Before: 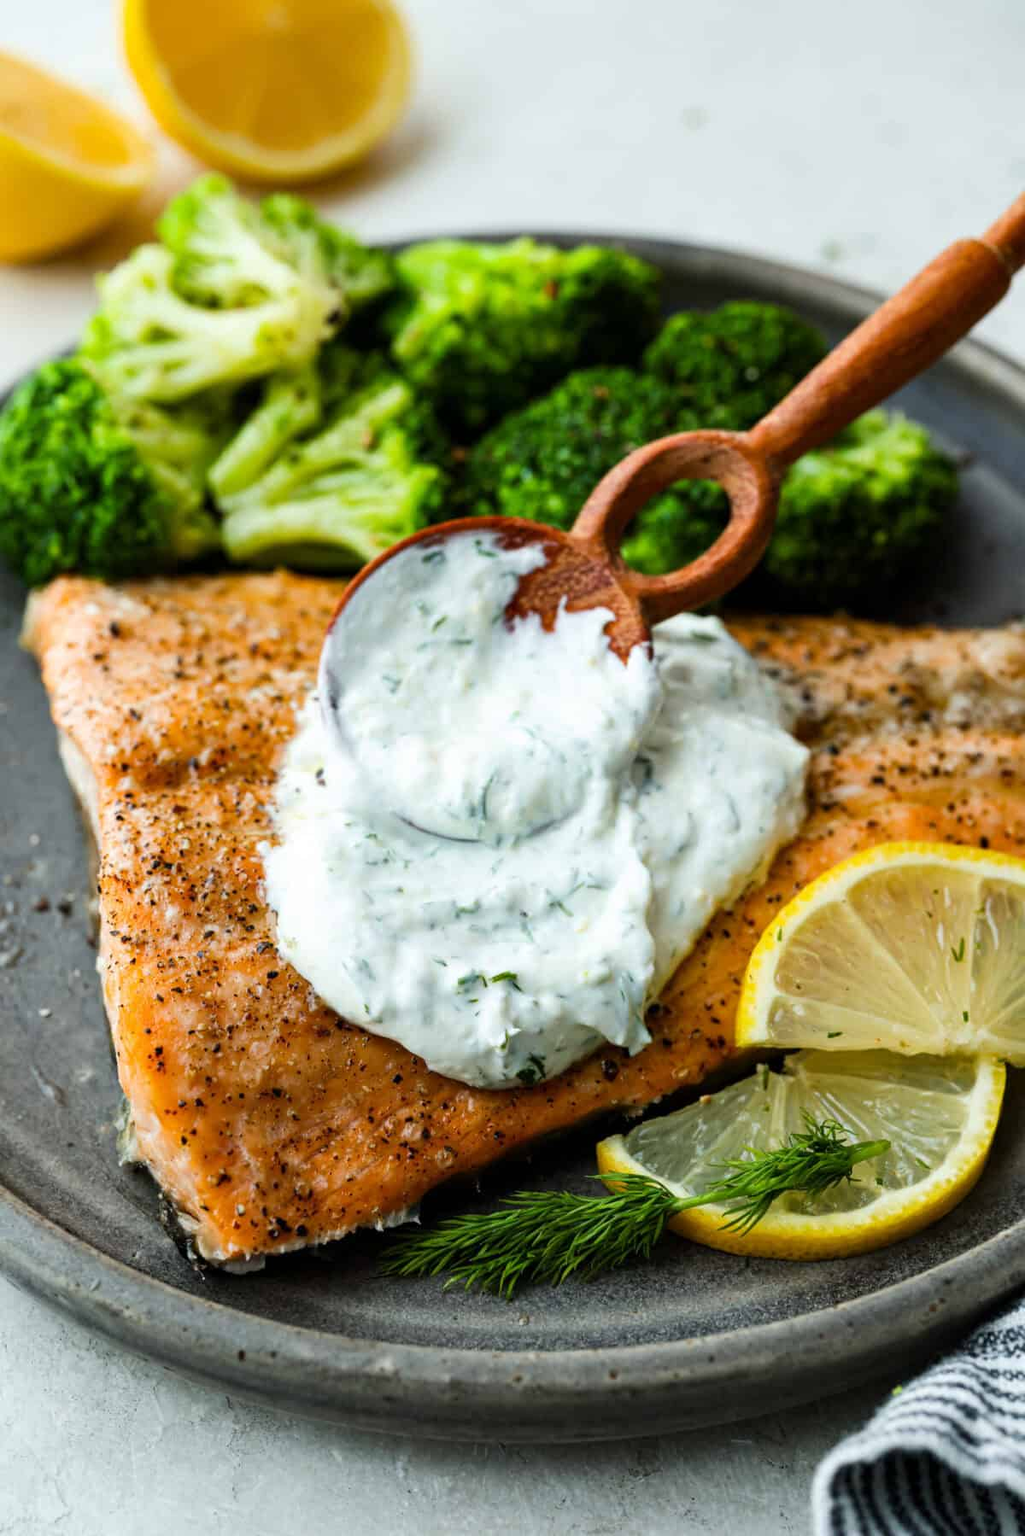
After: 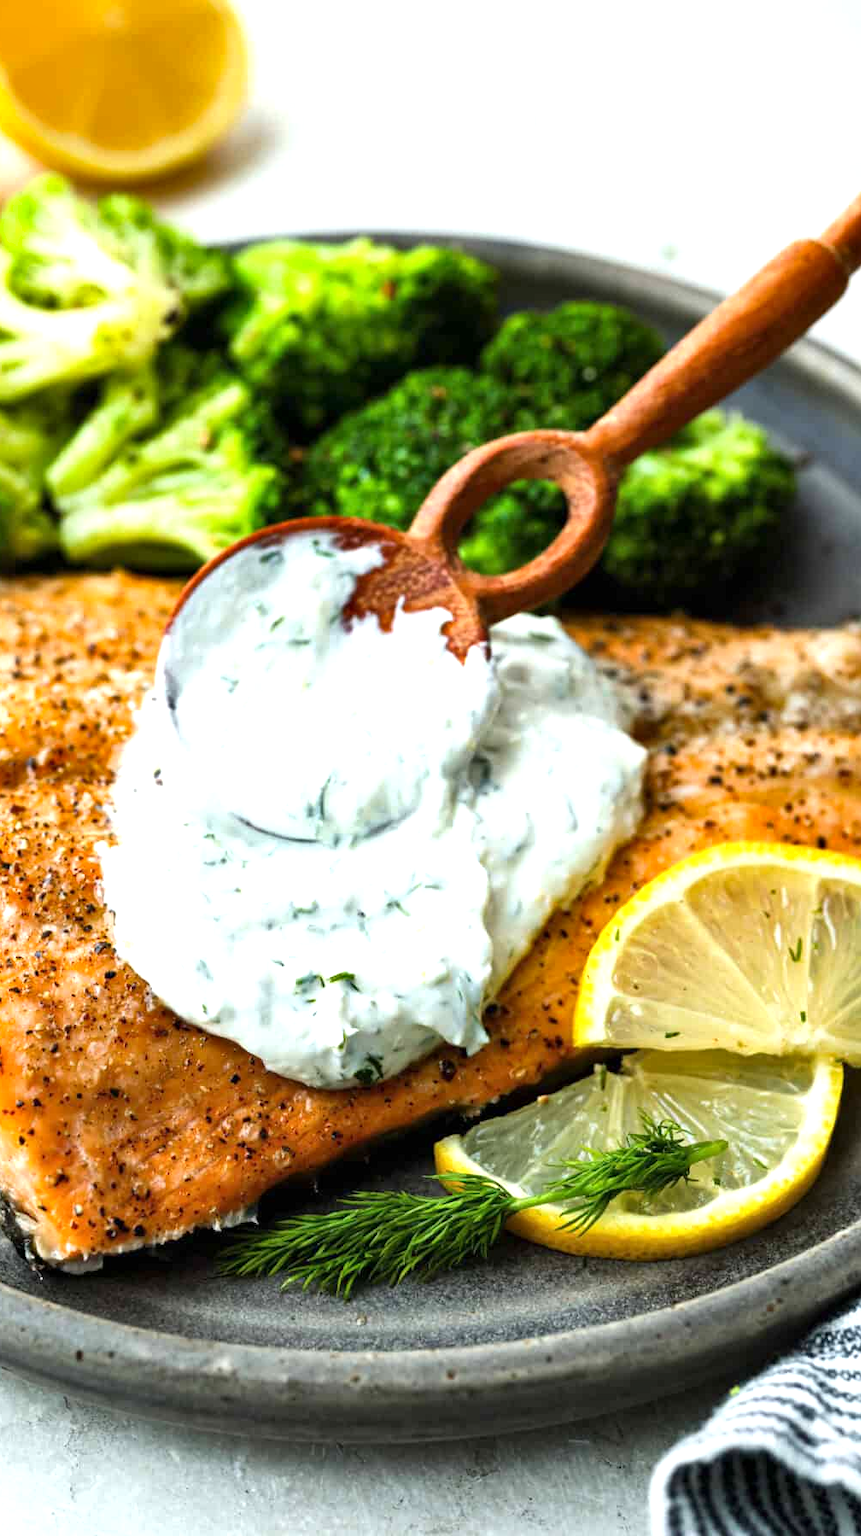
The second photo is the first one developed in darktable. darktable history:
crop: left 15.862%
exposure: exposure 0.729 EV, compensate highlight preservation false
shadows and highlights: shadows 37.08, highlights -26.97, soften with gaussian
